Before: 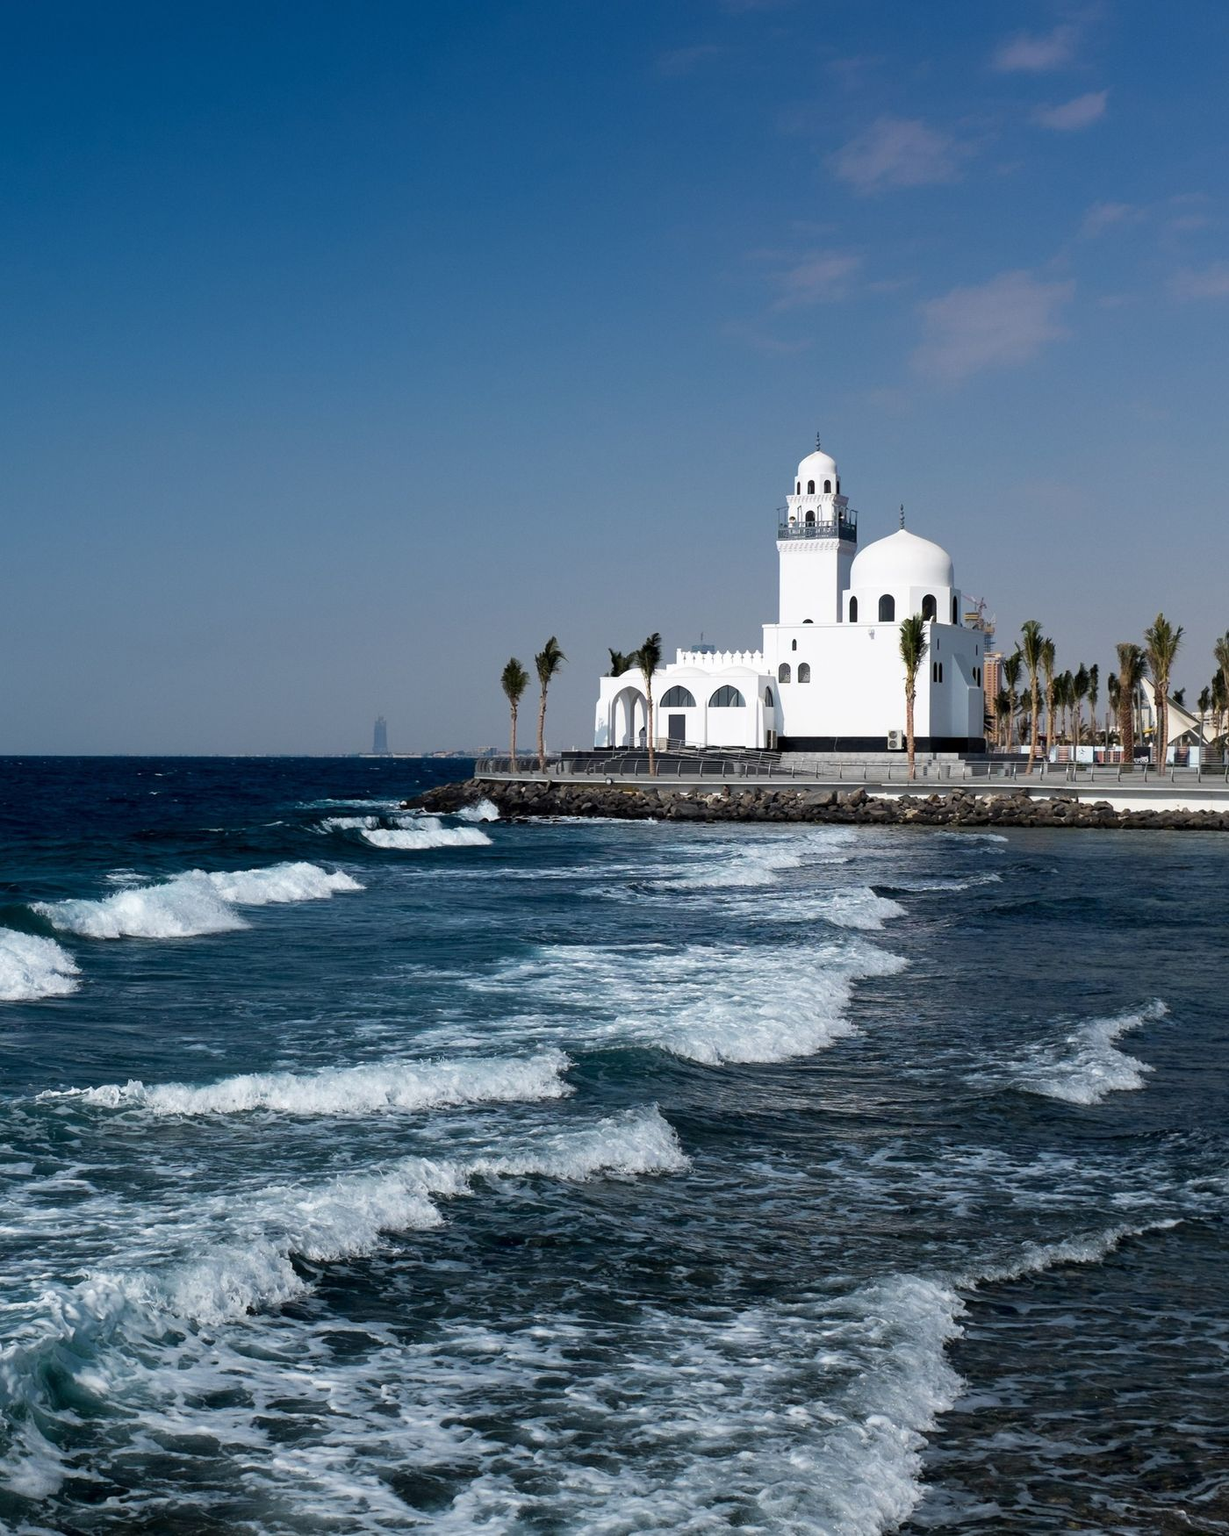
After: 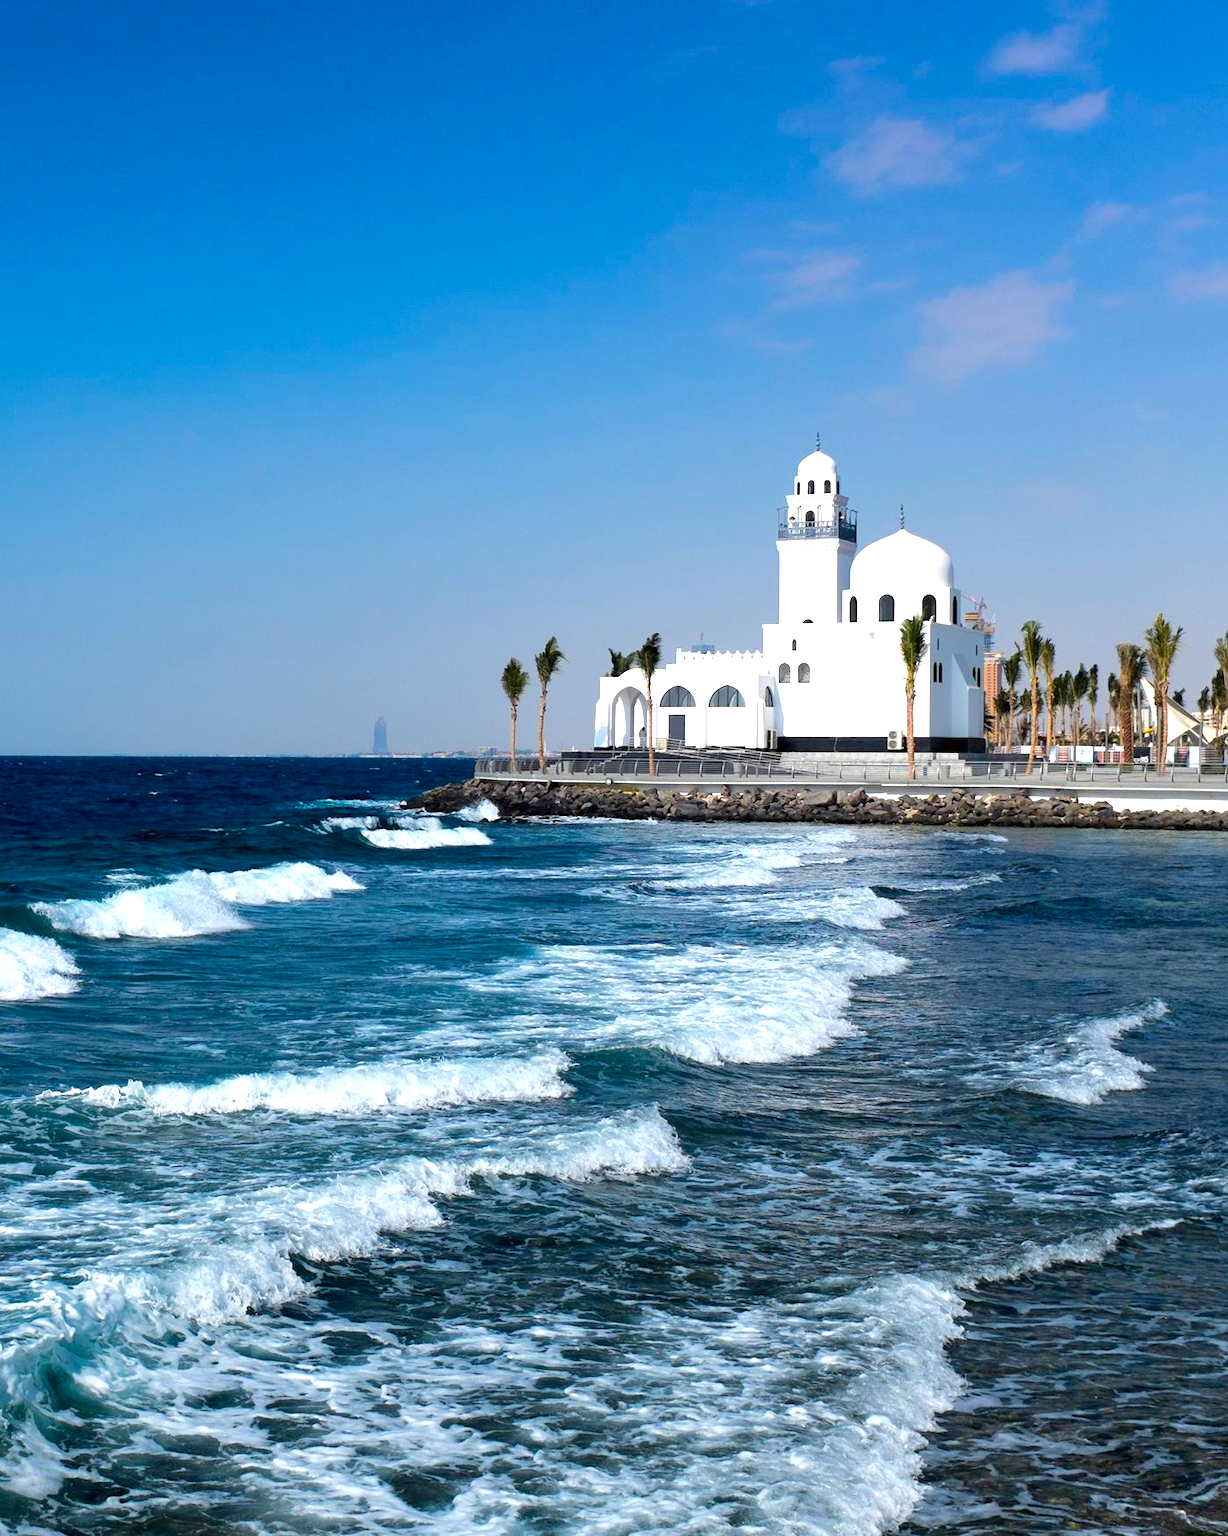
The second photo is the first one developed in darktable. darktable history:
color balance rgb: perceptual saturation grading › global saturation 25%, perceptual brilliance grading › mid-tones 10%, perceptual brilliance grading › shadows 15%, global vibrance 20%
exposure: black level correction 0, exposure 0.7 EV, compensate exposure bias true, compensate highlight preservation false
